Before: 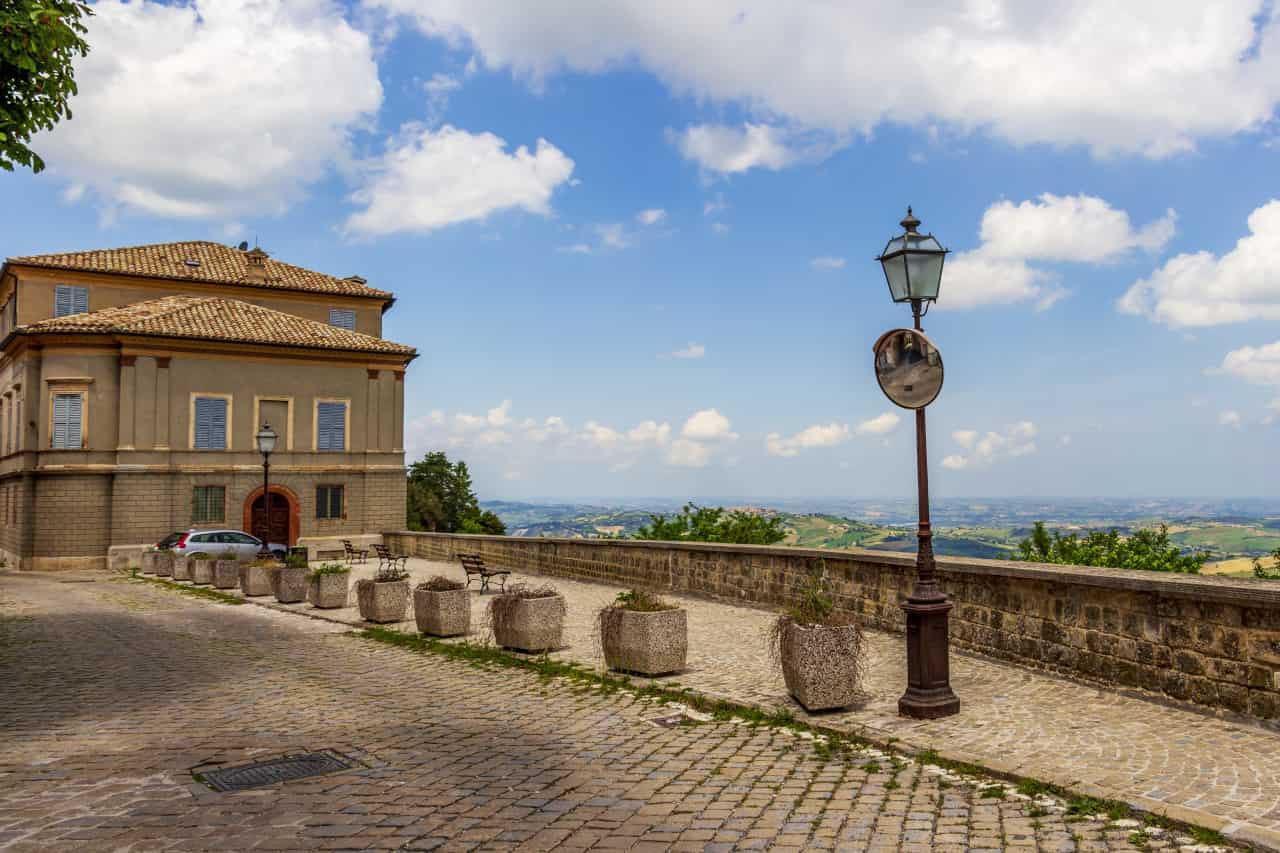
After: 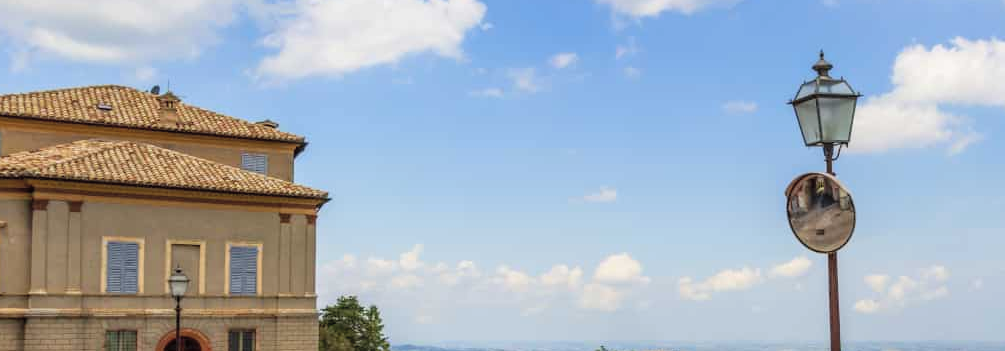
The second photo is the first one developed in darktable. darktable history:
contrast brightness saturation: brightness 0.15
crop: left 6.906%, top 18.4%, right 14.505%, bottom 40.358%
